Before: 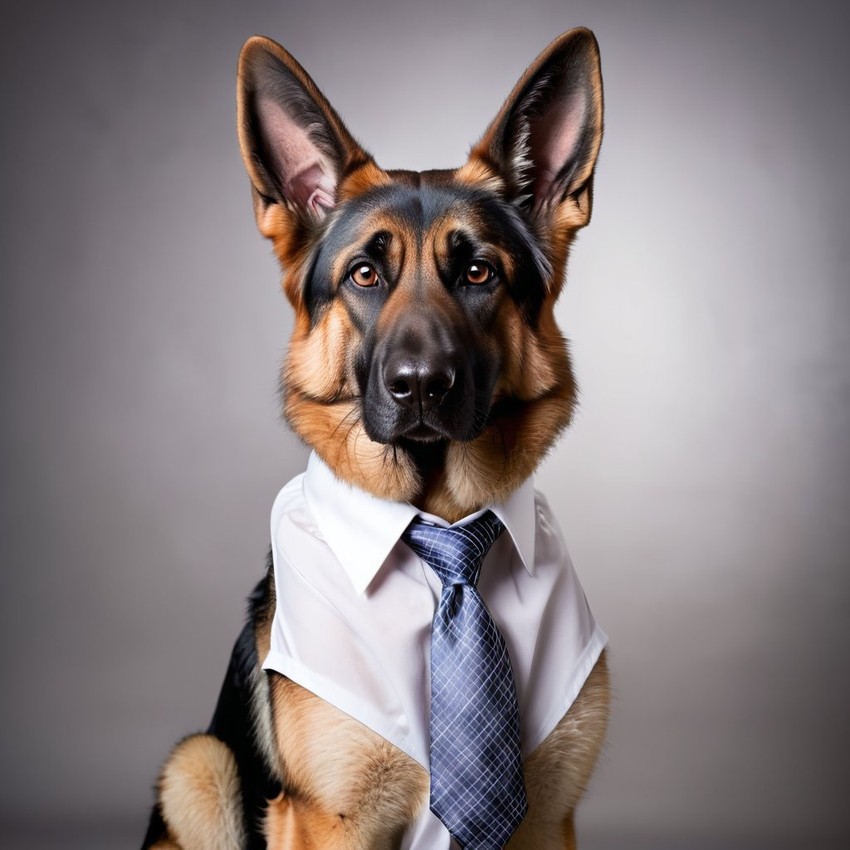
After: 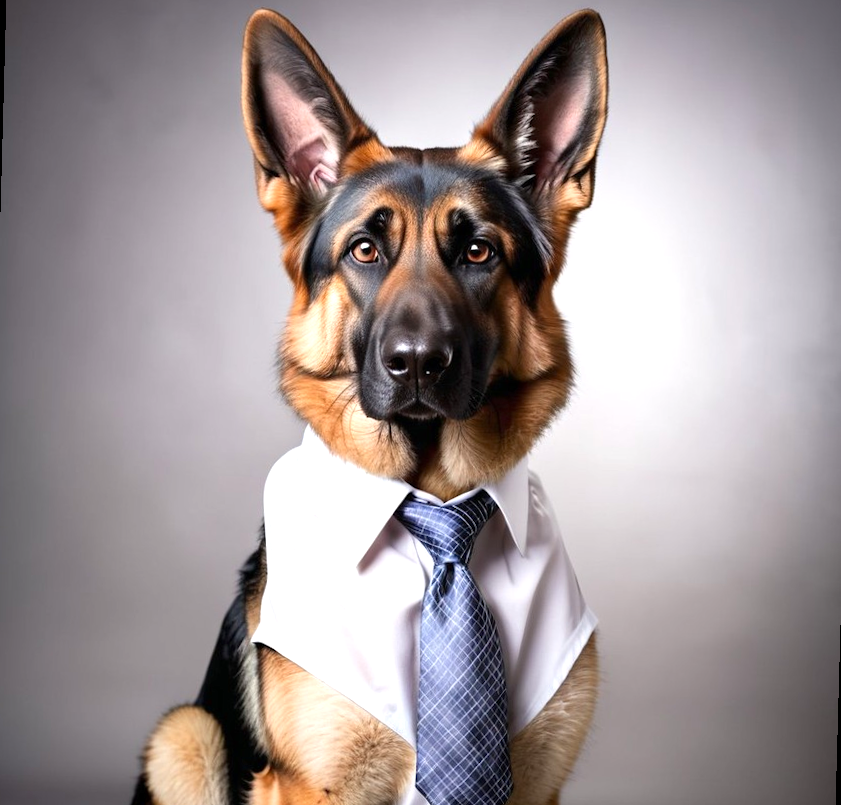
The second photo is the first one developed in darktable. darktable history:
rotate and perspective: rotation 1.57°, crop left 0.018, crop right 0.982, crop top 0.039, crop bottom 0.961
exposure: exposure 0.566 EV, compensate highlight preservation false
